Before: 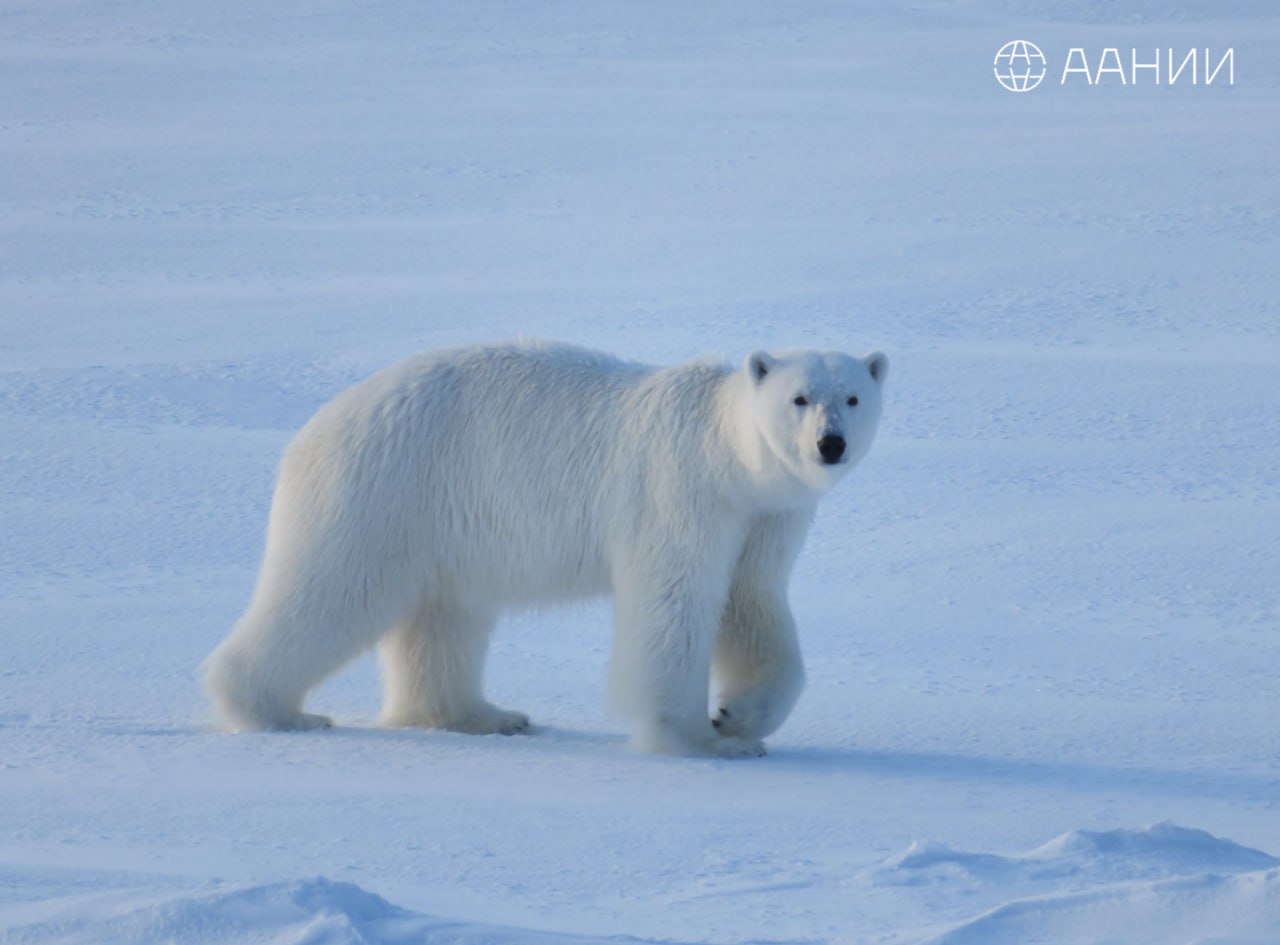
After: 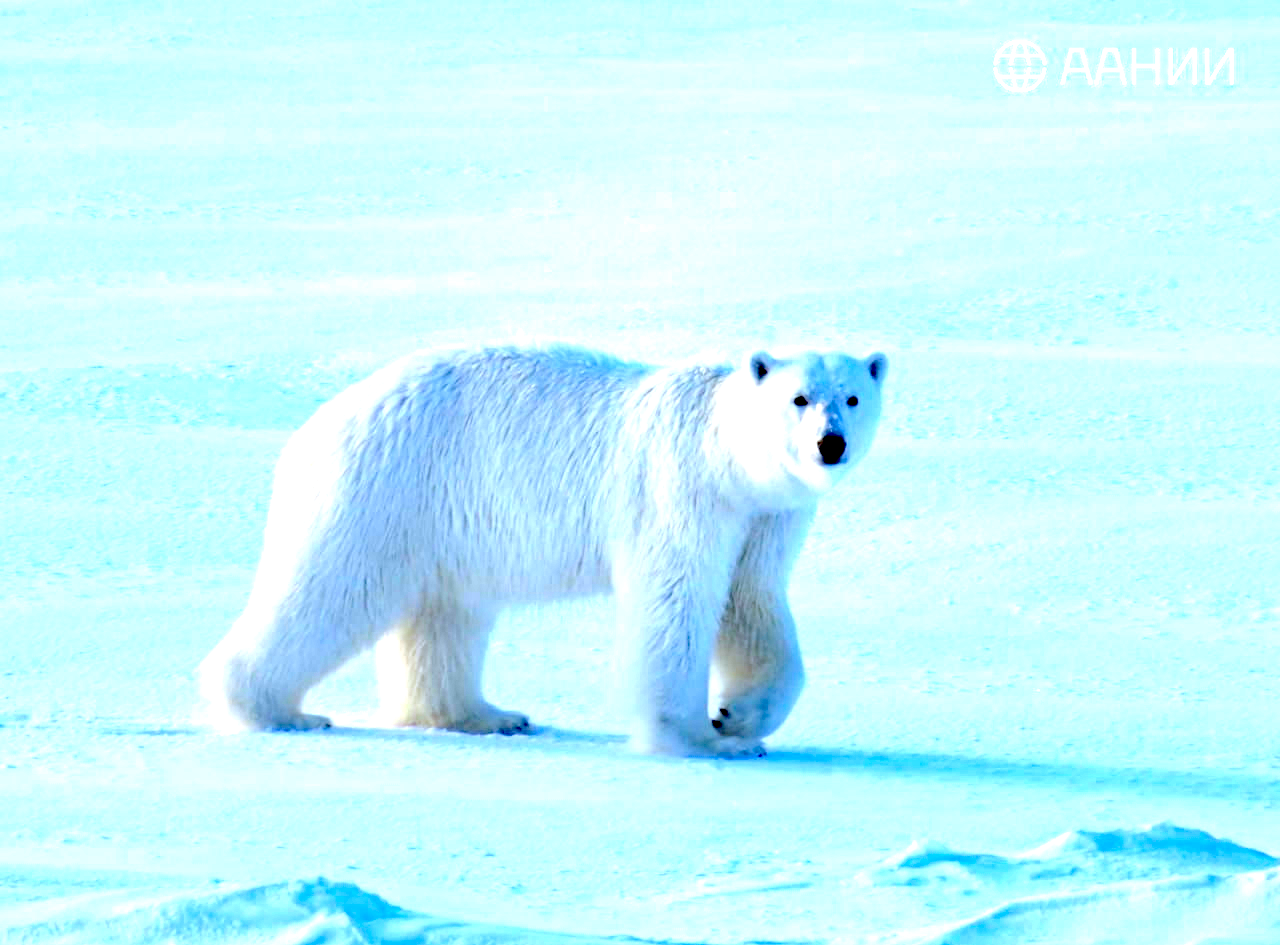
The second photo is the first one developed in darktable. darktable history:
haze removal: strength 0.53, distance 0.925, compatibility mode true, adaptive false
exposure: black level correction 0.016, exposure 1.774 EV, compensate highlight preservation false
color calibration: x 0.37, y 0.382, temperature 4313.32 K
